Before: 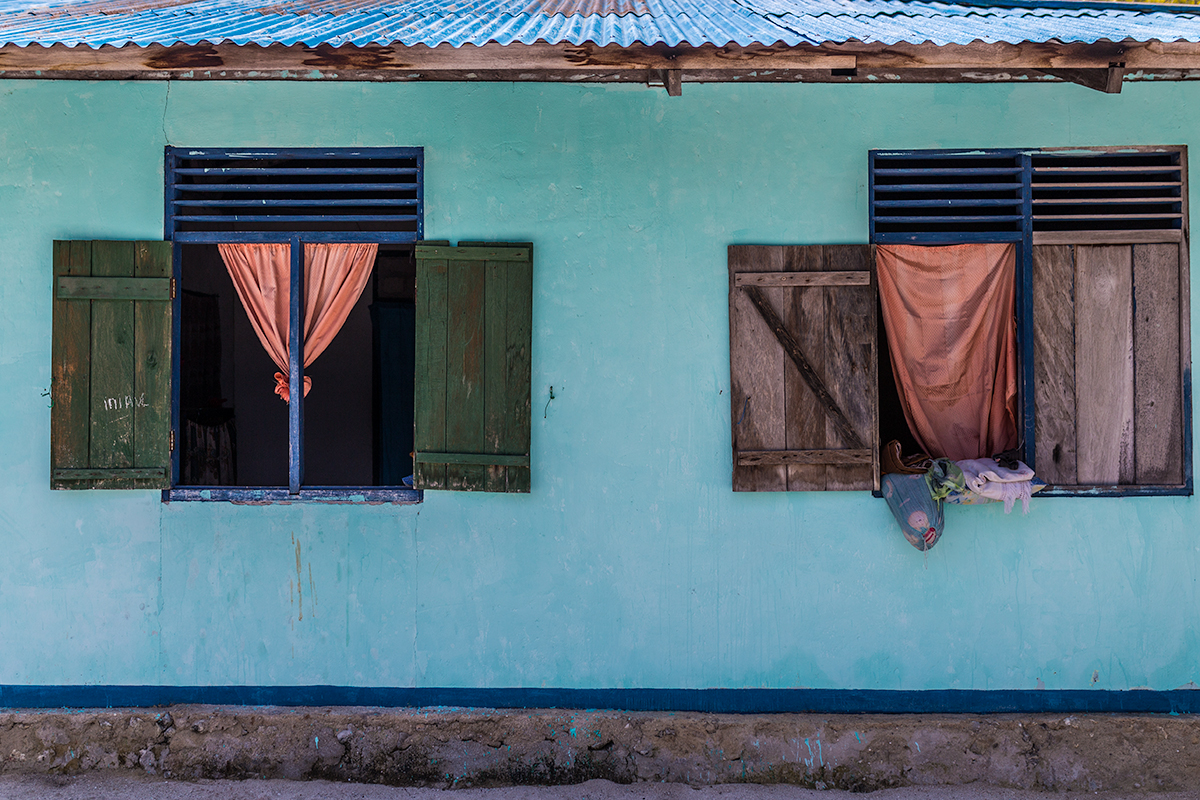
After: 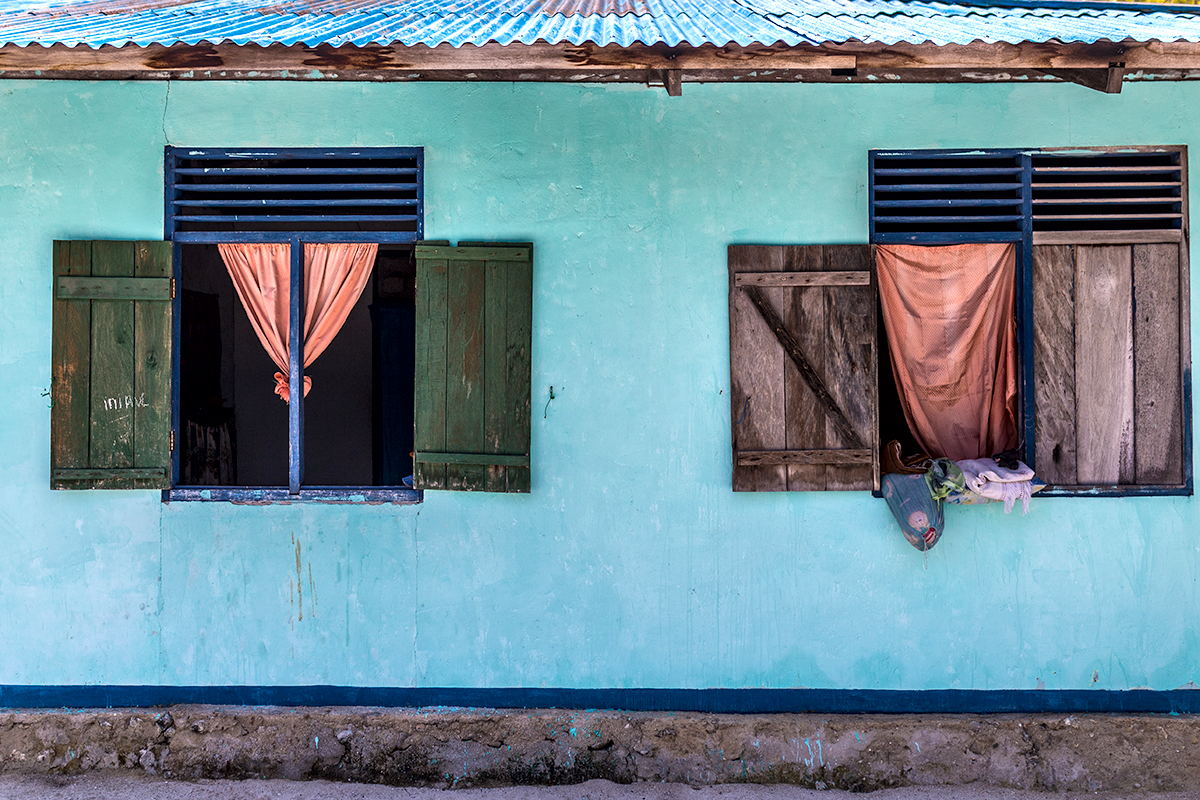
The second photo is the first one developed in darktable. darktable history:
local contrast: mode bilateral grid, contrast 25, coarseness 47, detail 151%, midtone range 0.2
exposure: black level correction 0, exposure 0.5 EV, compensate highlight preservation false
